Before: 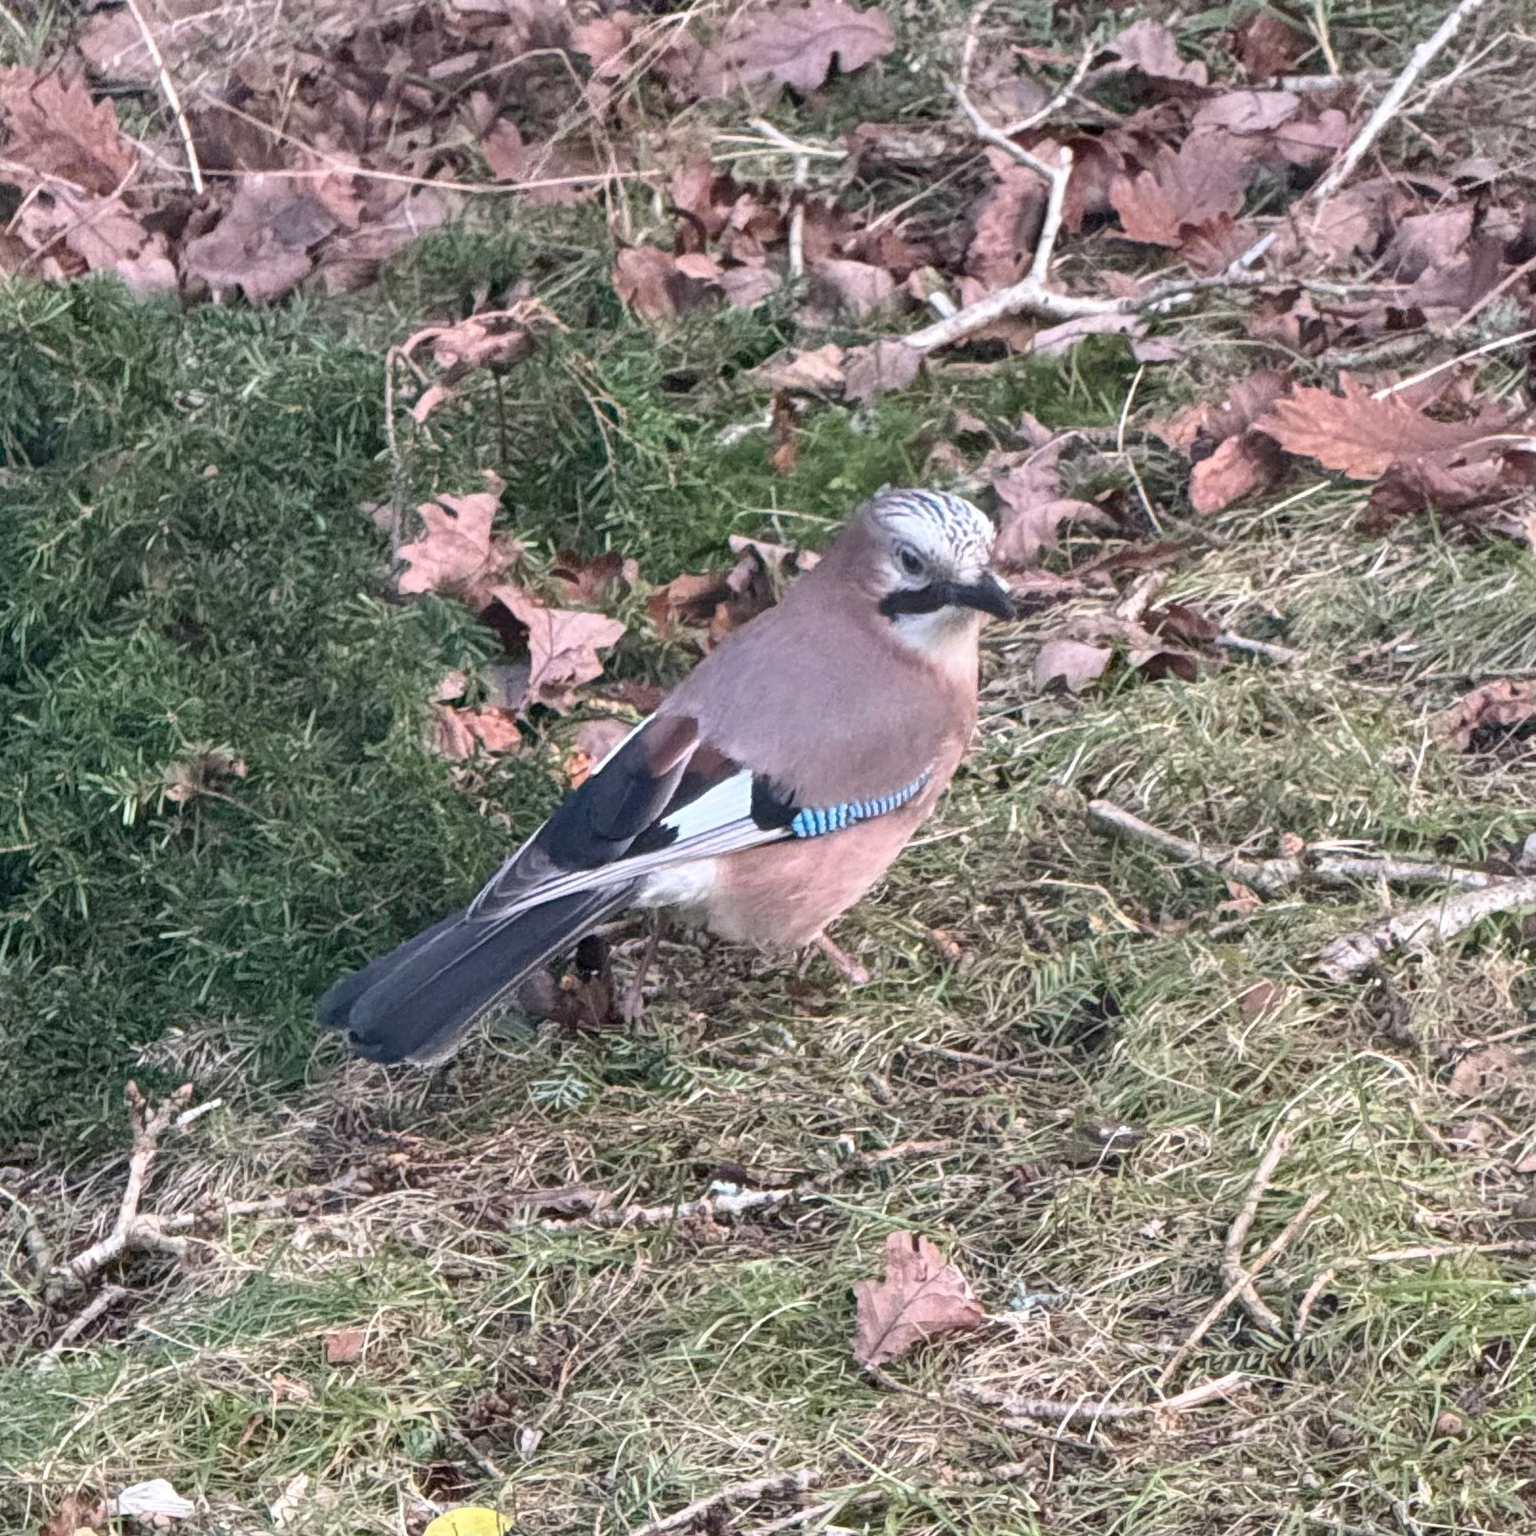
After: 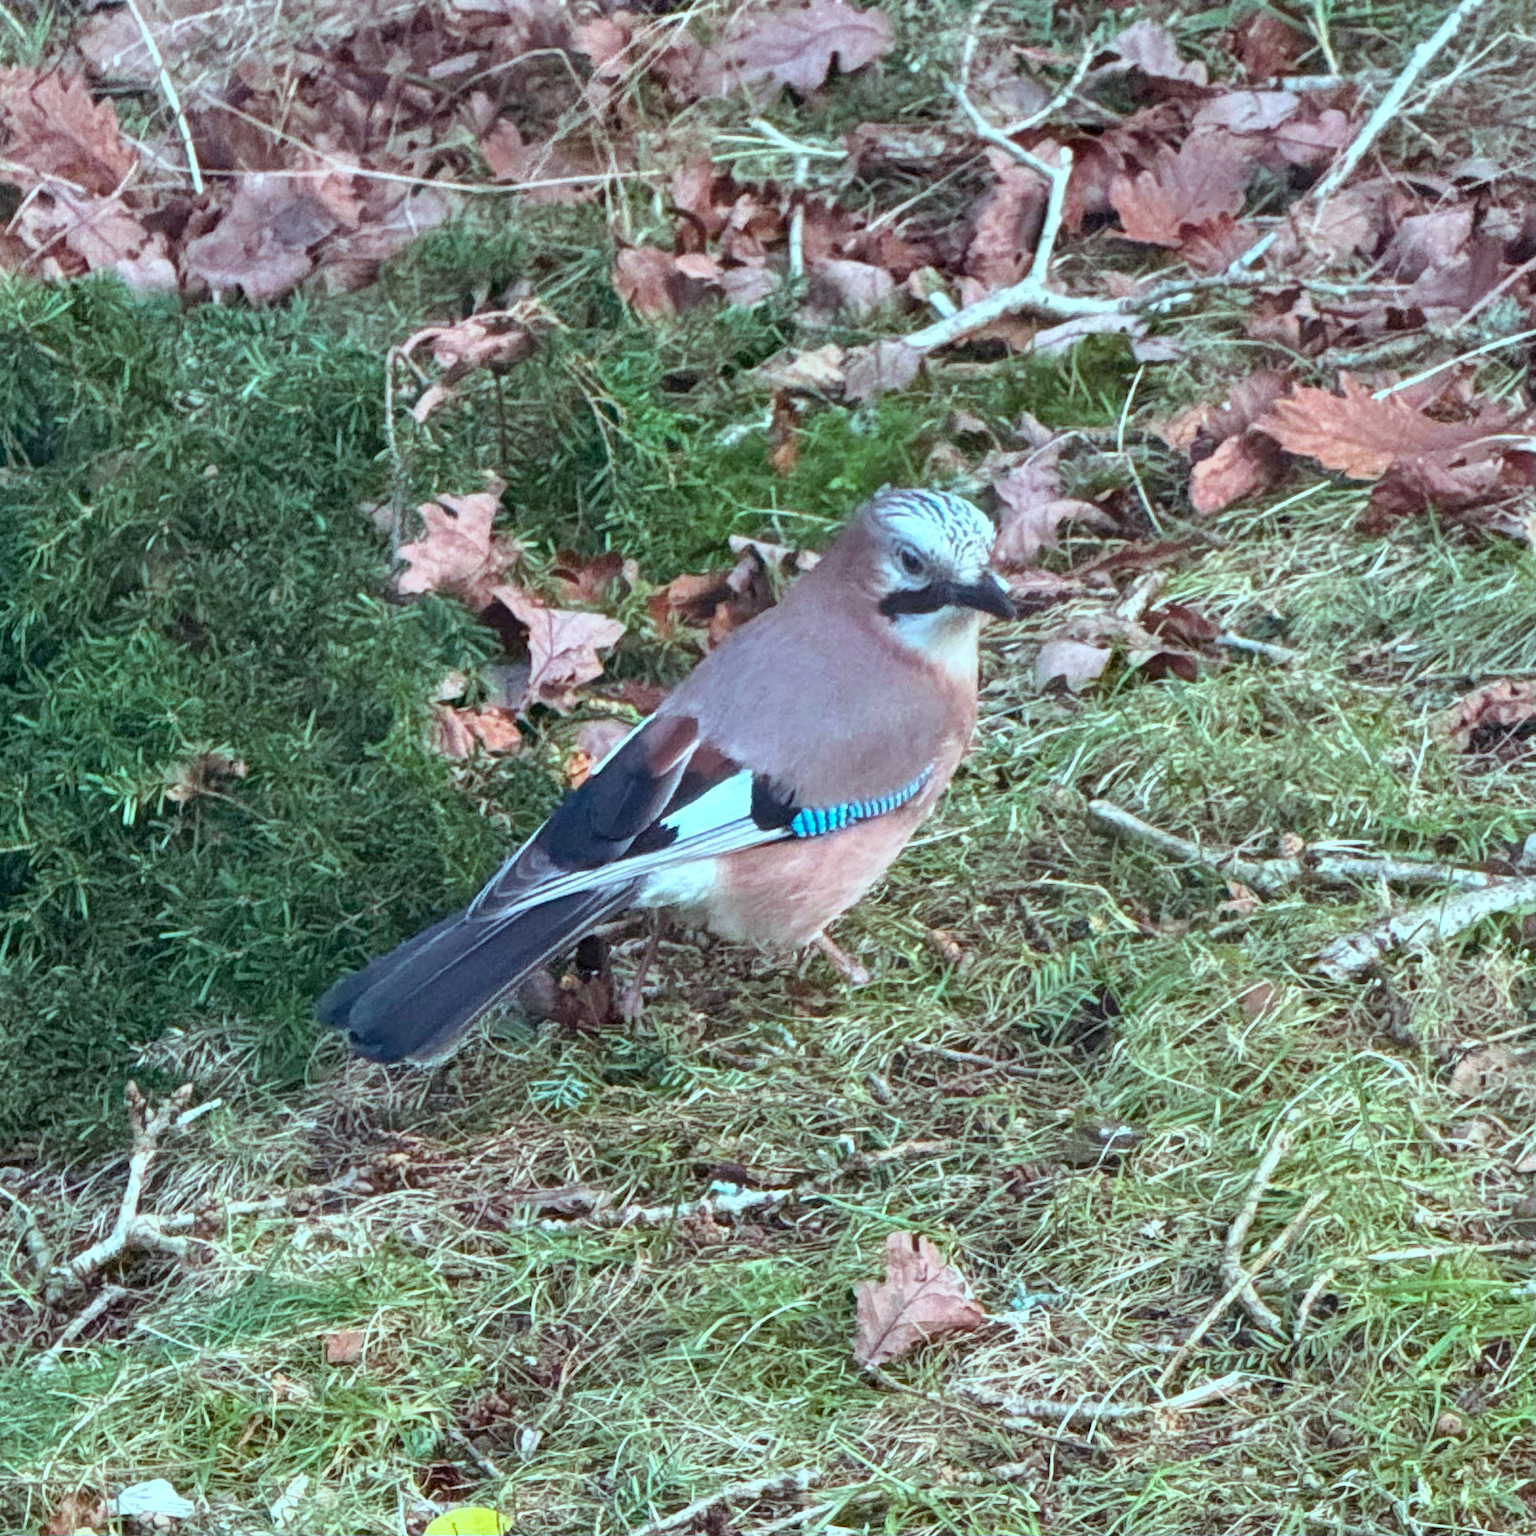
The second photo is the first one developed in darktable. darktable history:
color balance rgb: highlights gain › chroma 4.026%, highlights gain › hue 198.95°, perceptual saturation grading › global saturation 29.851%, global vibrance 24.64%
